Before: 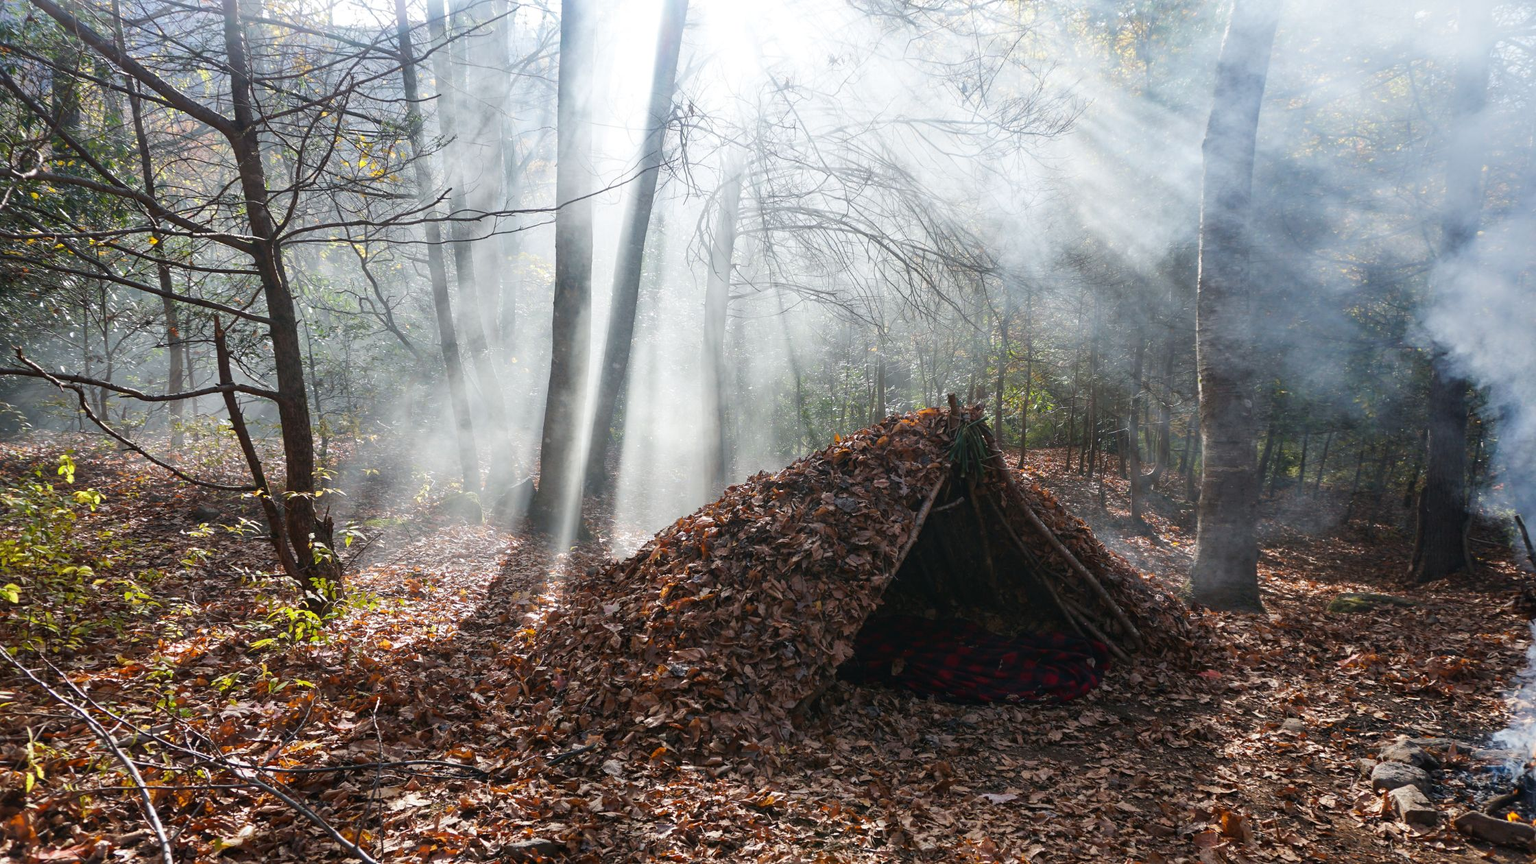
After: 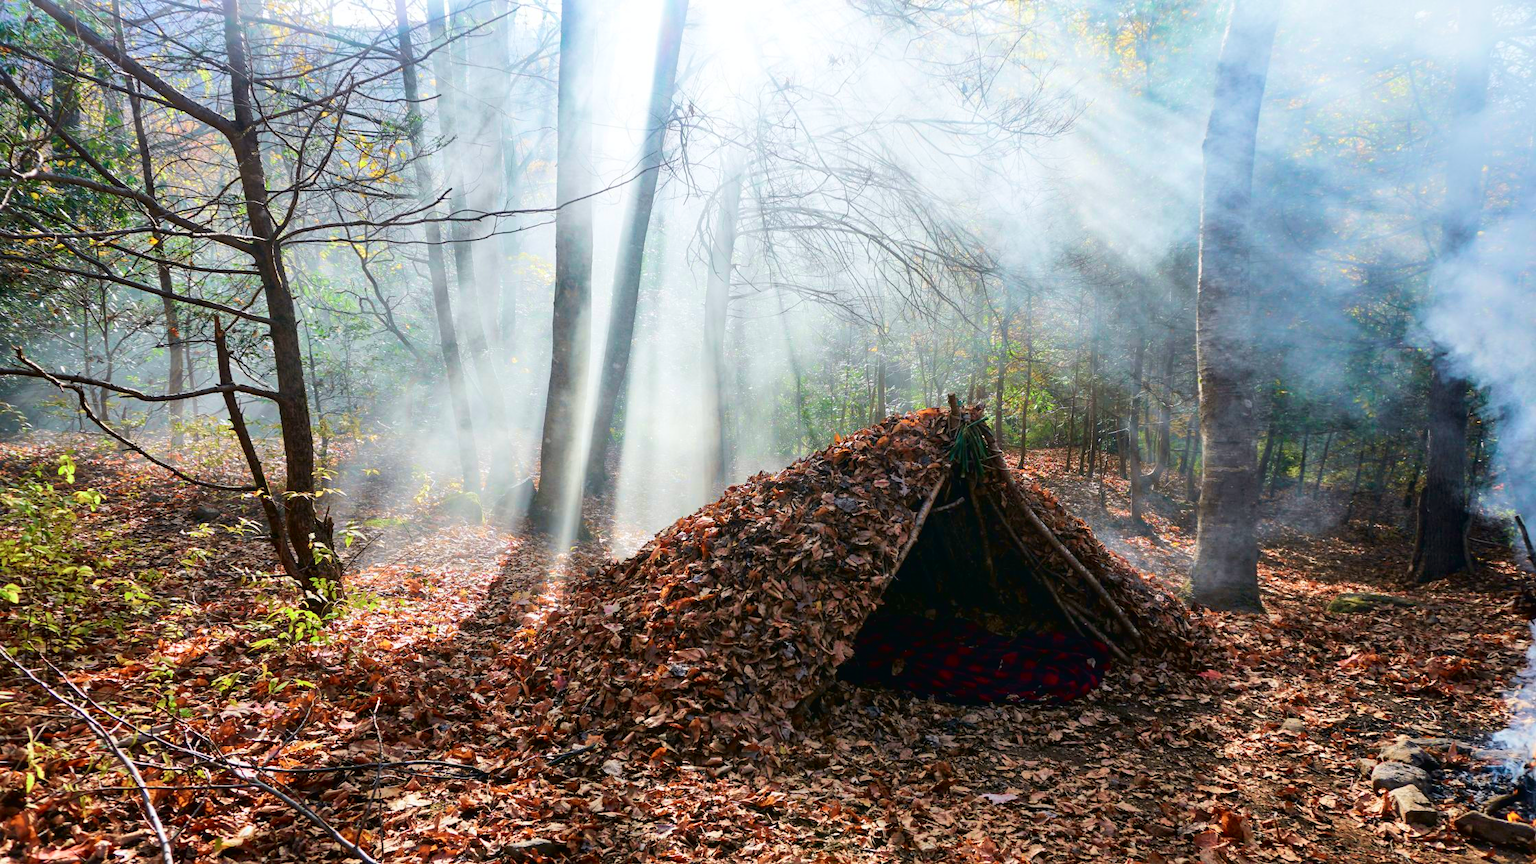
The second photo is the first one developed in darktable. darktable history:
velvia: on, module defaults
shadows and highlights: shadows 30.86, highlights 0, soften with gaussian
tone curve: curves: ch0 [(0, 0.013) (0.054, 0.018) (0.205, 0.197) (0.289, 0.309) (0.382, 0.437) (0.475, 0.552) (0.666, 0.743) (0.791, 0.85) (1, 0.998)]; ch1 [(0, 0) (0.394, 0.338) (0.449, 0.404) (0.499, 0.498) (0.526, 0.528) (0.543, 0.564) (0.589, 0.633) (0.66, 0.687) (0.783, 0.804) (1, 1)]; ch2 [(0, 0) (0.304, 0.31) (0.403, 0.399) (0.441, 0.421) (0.474, 0.466) (0.498, 0.496) (0.524, 0.538) (0.555, 0.584) (0.633, 0.665) (0.7, 0.711) (1, 1)], color space Lab, independent channels, preserve colors none
